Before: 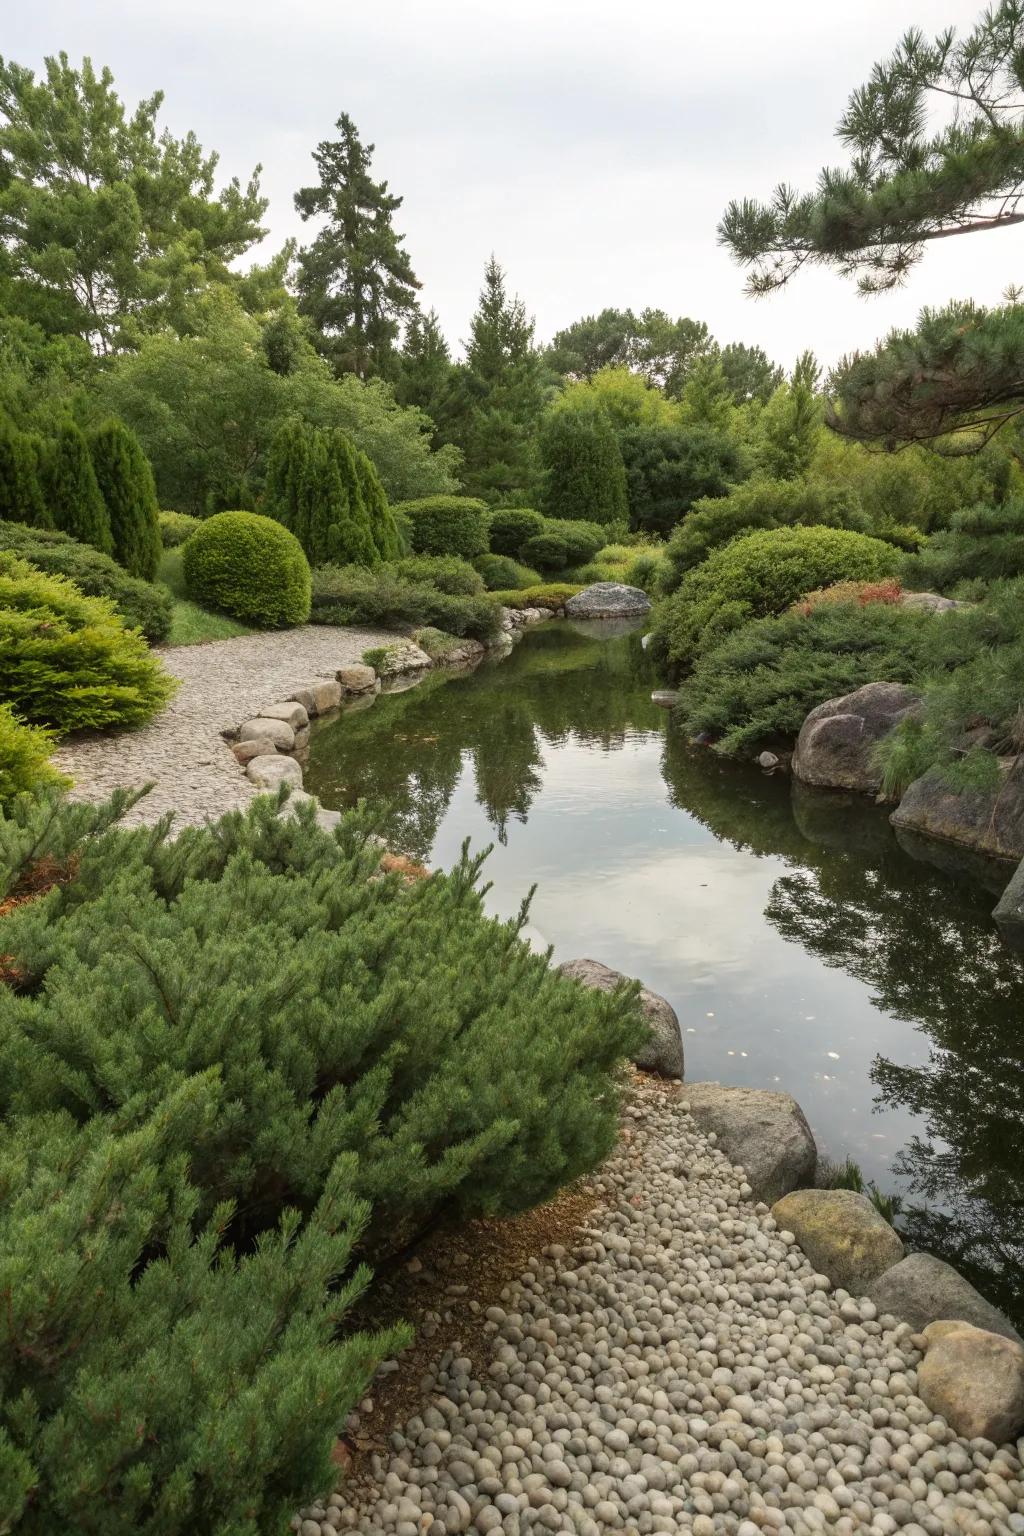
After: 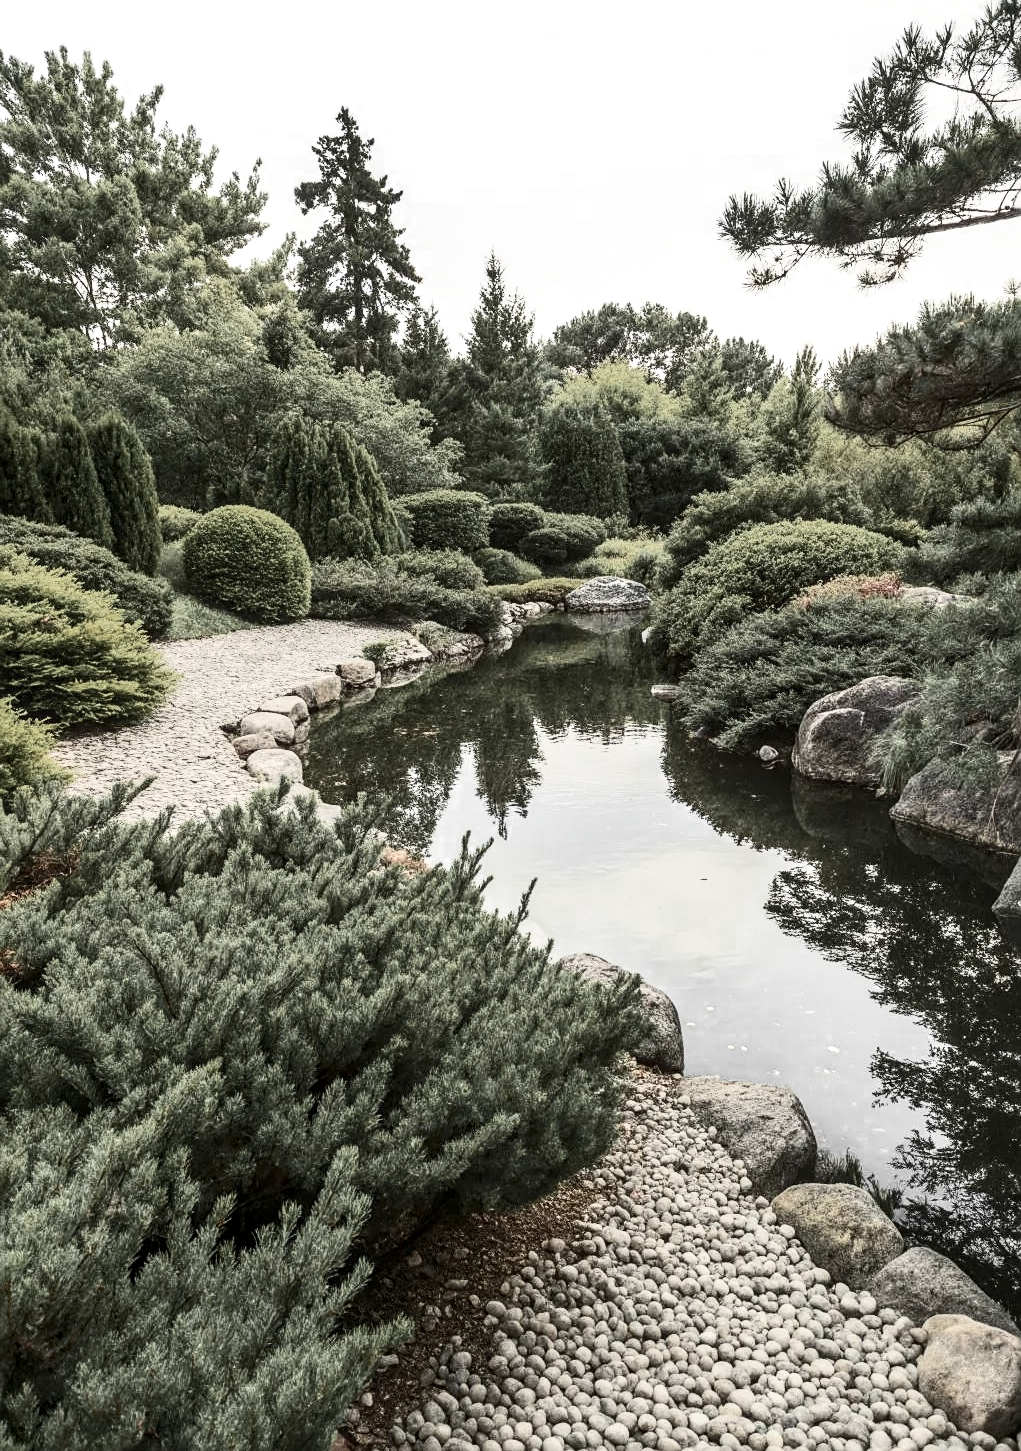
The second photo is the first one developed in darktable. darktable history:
crop: top 0.442%, right 0.26%, bottom 5.049%
exposure: exposure 0.244 EV, compensate highlight preservation false
contrast brightness saturation: contrast 0.411, brightness 0.113, saturation 0.208
sharpen: amount 0.498
shadows and highlights: shadows 48.5, highlights -41.97, soften with gaussian
local contrast: on, module defaults
color zones: curves: ch0 [(0, 0.613) (0.01, 0.613) (0.245, 0.448) (0.498, 0.529) (0.642, 0.665) (0.879, 0.777) (0.99, 0.613)]; ch1 [(0, 0.035) (0.121, 0.189) (0.259, 0.197) (0.415, 0.061) (0.589, 0.022) (0.732, 0.022) (0.857, 0.026) (0.991, 0.053)]
